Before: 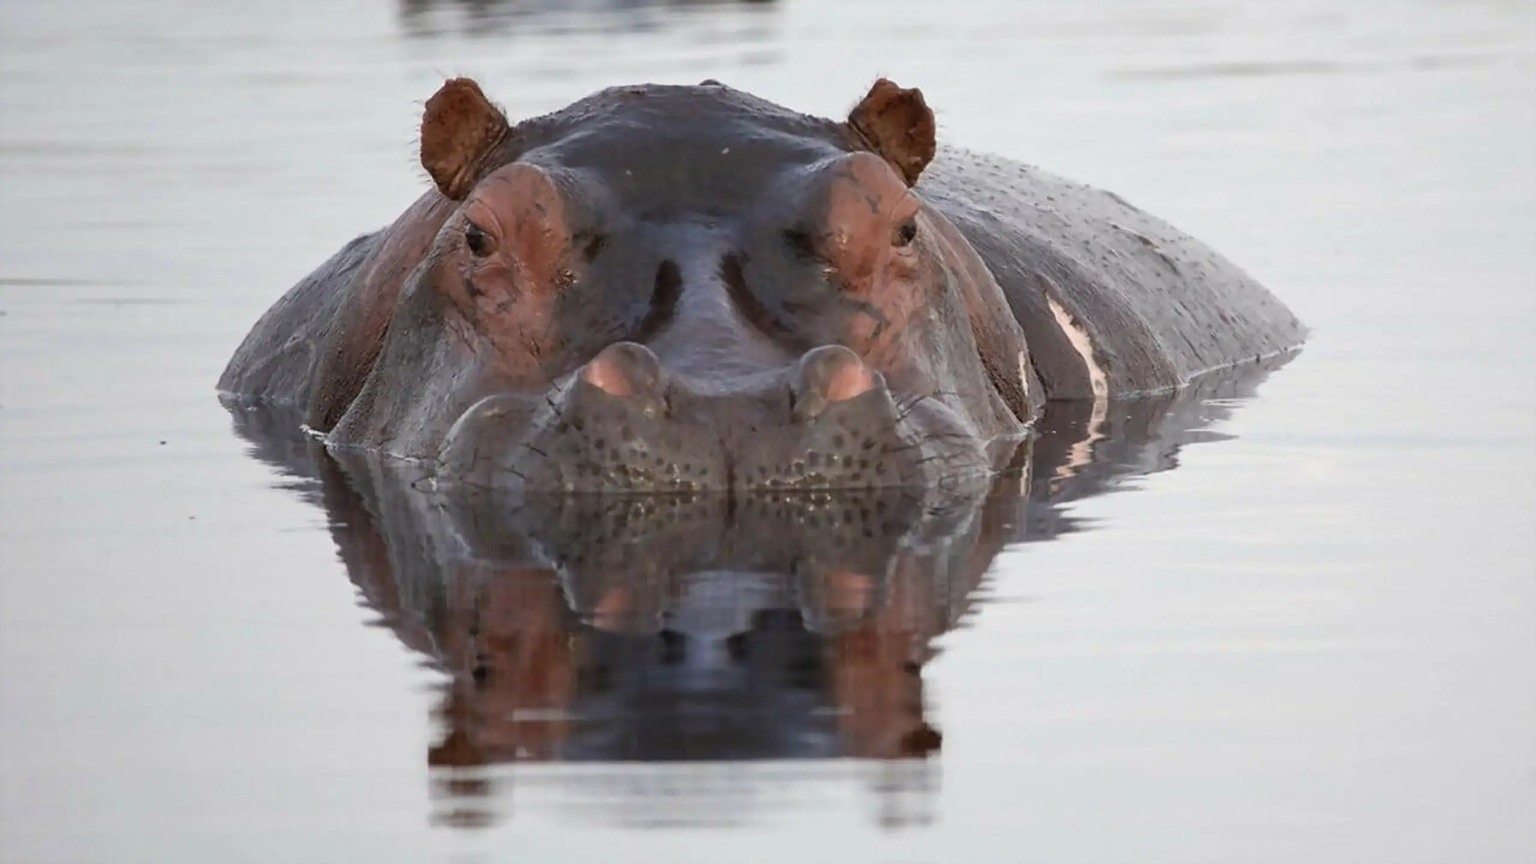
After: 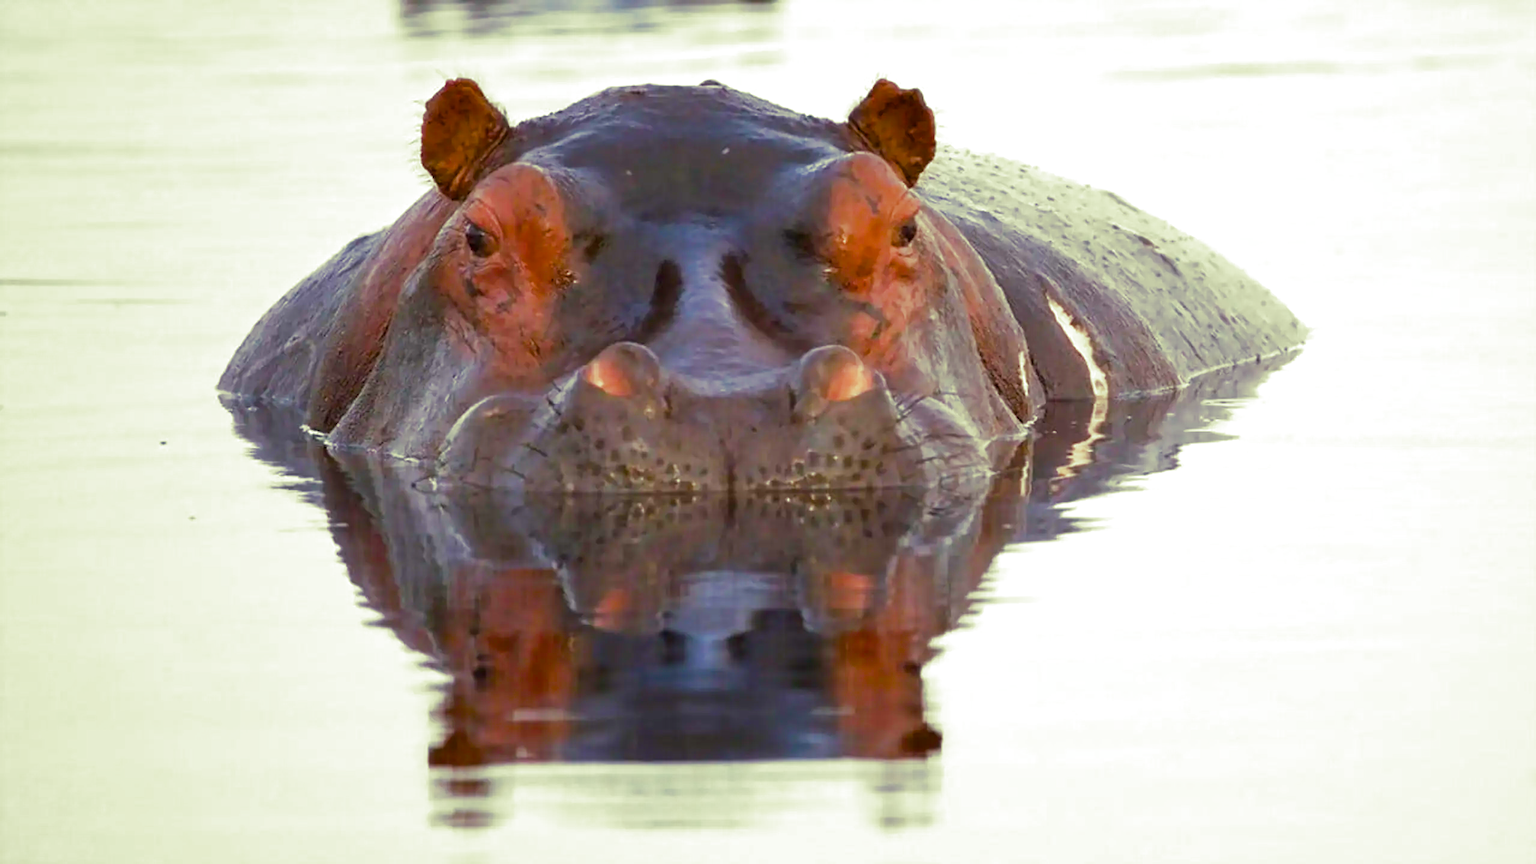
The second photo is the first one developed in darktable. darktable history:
split-toning: shadows › hue 290.82°, shadows › saturation 0.34, highlights › saturation 0.38, balance 0, compress 50%
color balance rgb: linear chroma grading › shadows 10%, linear chroma grading › highlights 10%, linear chroma grading › global chroma 15%, linear chroma grading › mid-tones 15%, perceptual saturation grading › global saturation 40%, perceptual saturation grading › highlights -25%, perceptual saturation grading › mid-tones 35%, perceptual saturation grading › shadows 35%, perceptual brilliance grading › global brilliance 11.29%, global vibrance 11.29%
